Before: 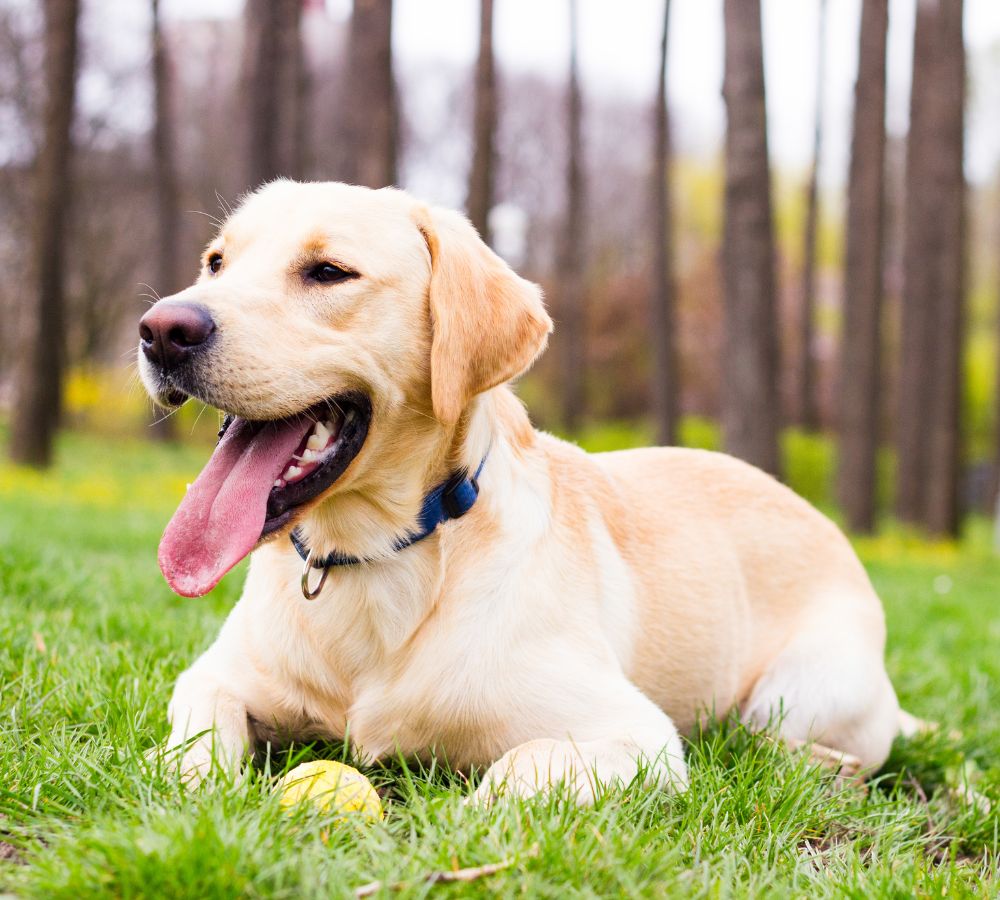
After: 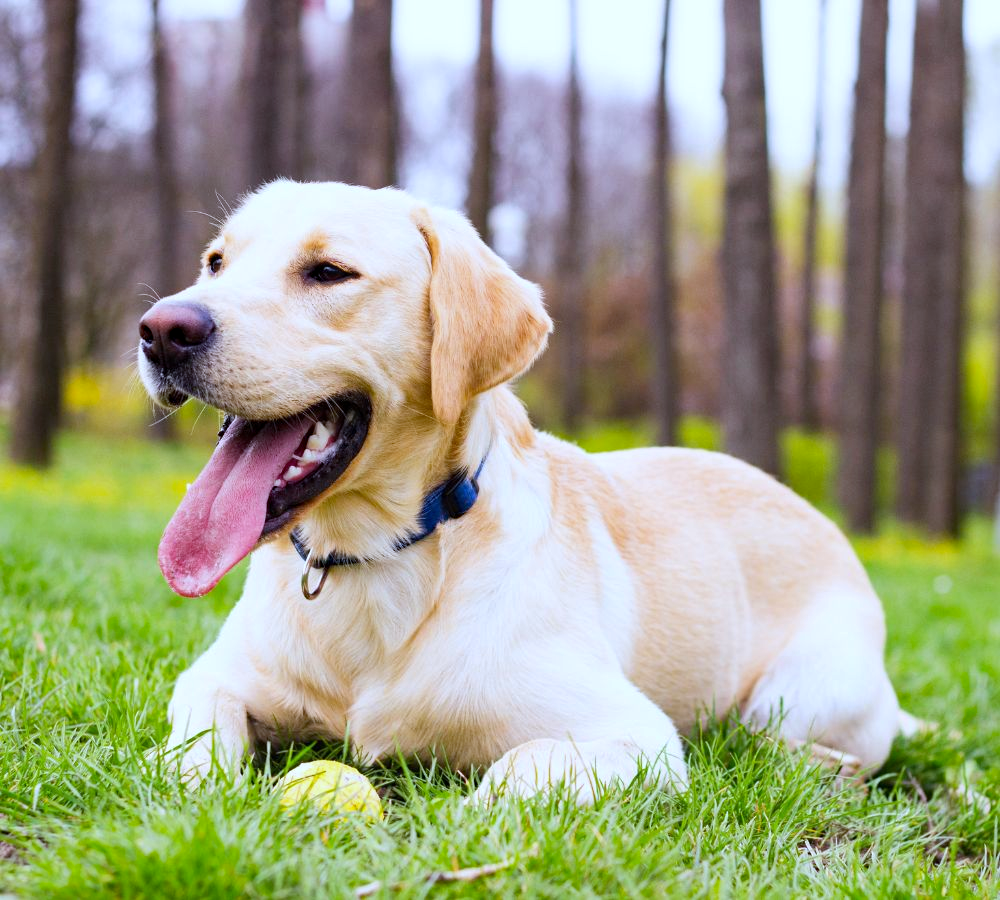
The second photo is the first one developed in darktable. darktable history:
haze removal: compatibility mode true, adaptive false
white balance: red 0.926, green 1.003, blue 1.133
color balance: on, module defaults
